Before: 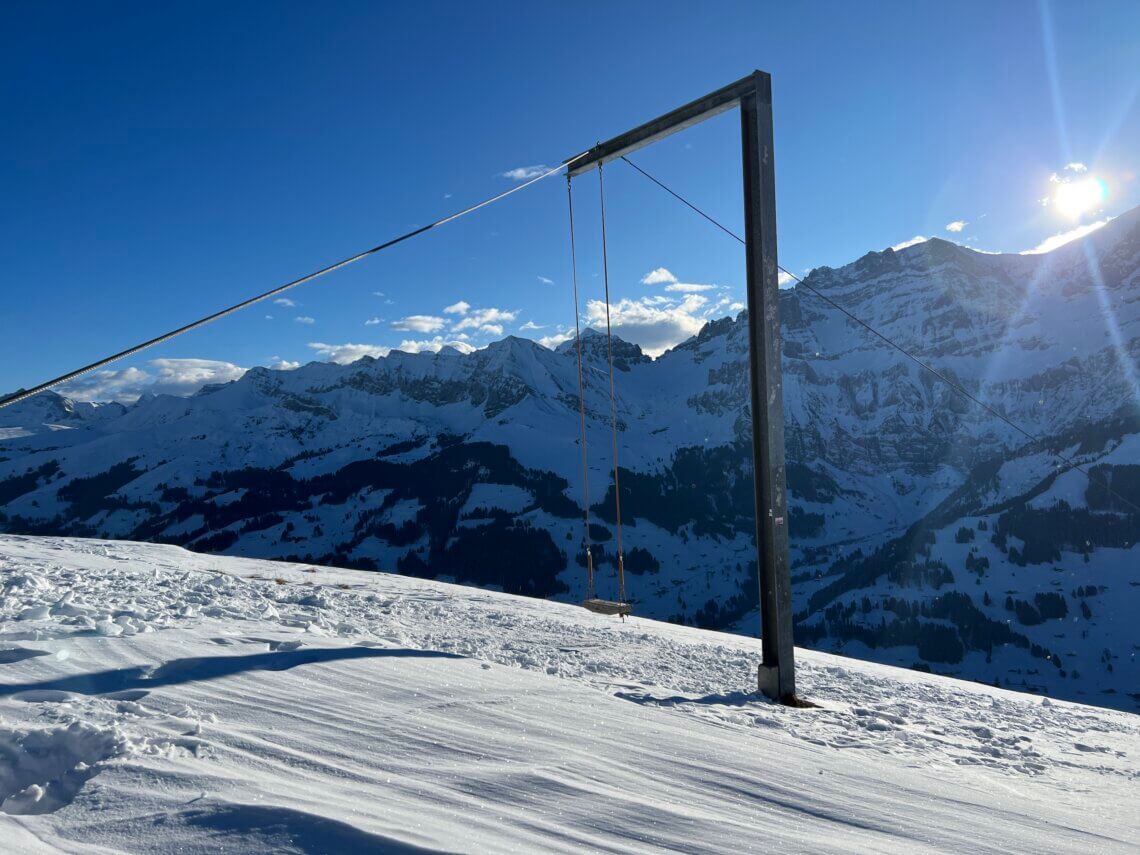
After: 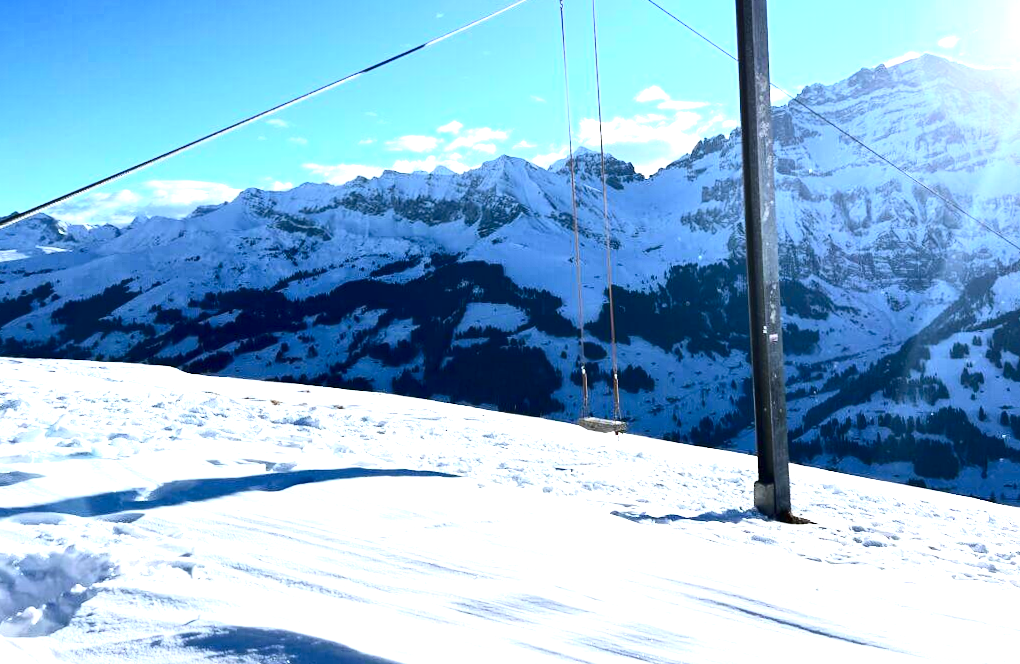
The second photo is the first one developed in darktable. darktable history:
contrast brightness saturation: contrast 0.28
white balance: red 0.983, blue 1.036
crop: top 20.916%, right 9.437%, bottom 0.316%
exposure: black level correction 0, exposure 1.75 EV, compensate exposure bias true, compensate highlight preservation false
rotate and perspective: rotation -0.45°, automatic cropping original format, crop left 0.008, crop right 0.992, crop top 0.012, crop bottom 0.988
